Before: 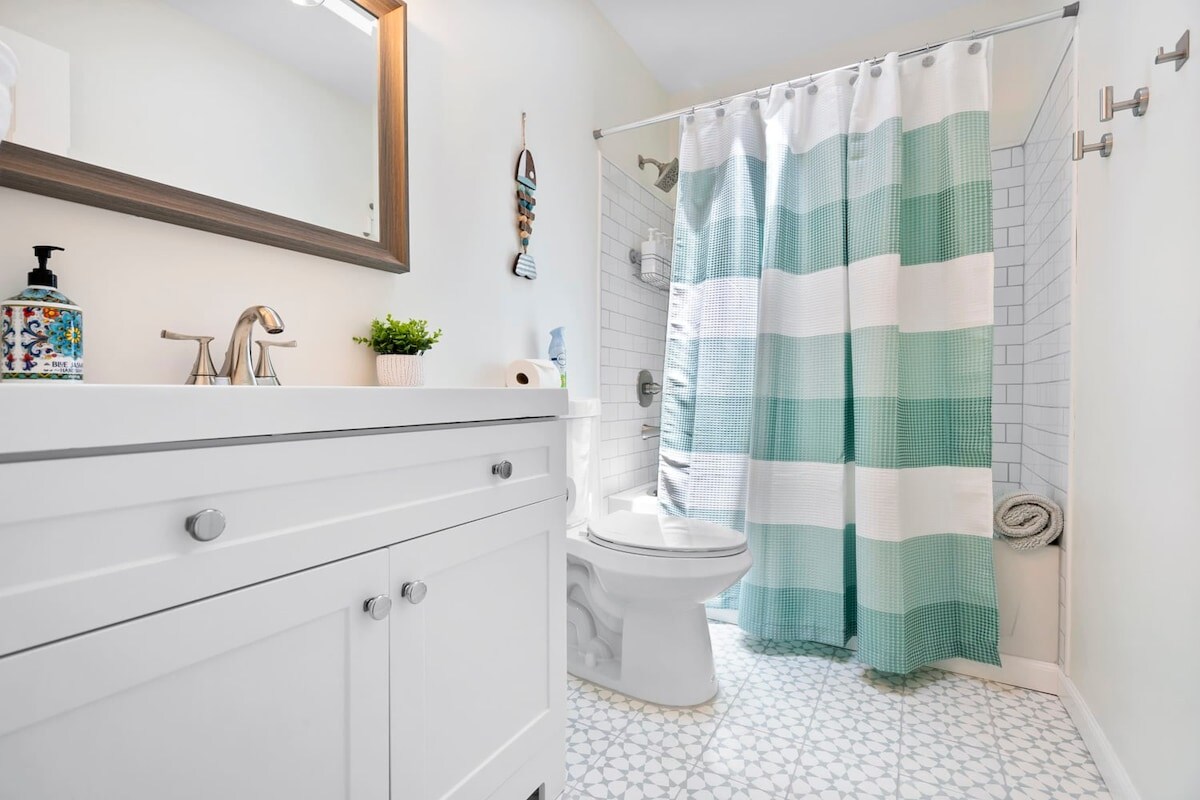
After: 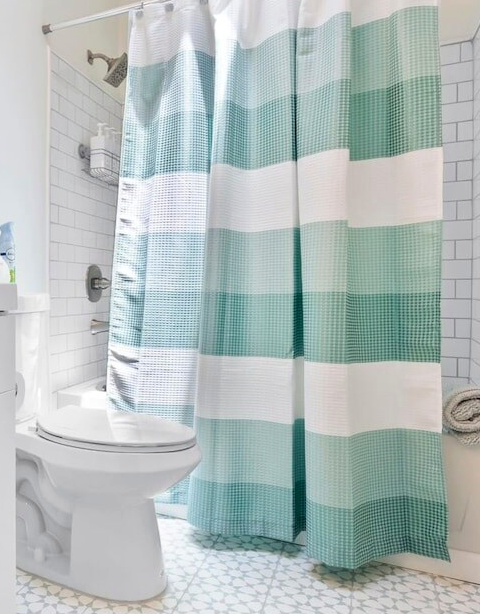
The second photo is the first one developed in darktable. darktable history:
contrast brightness saturation: contrast 0.071
crop: left 45.933%, top 13.183%, right 14.008%, bottom 10.001%
color balance rgb: shadows lift › chroma 3.214%, shadows lift › hue 280.41°, perceptual saturation grading › global saturation 0.109%, global vibrance 15.805%, saturation formula JzAzBz (2021)
